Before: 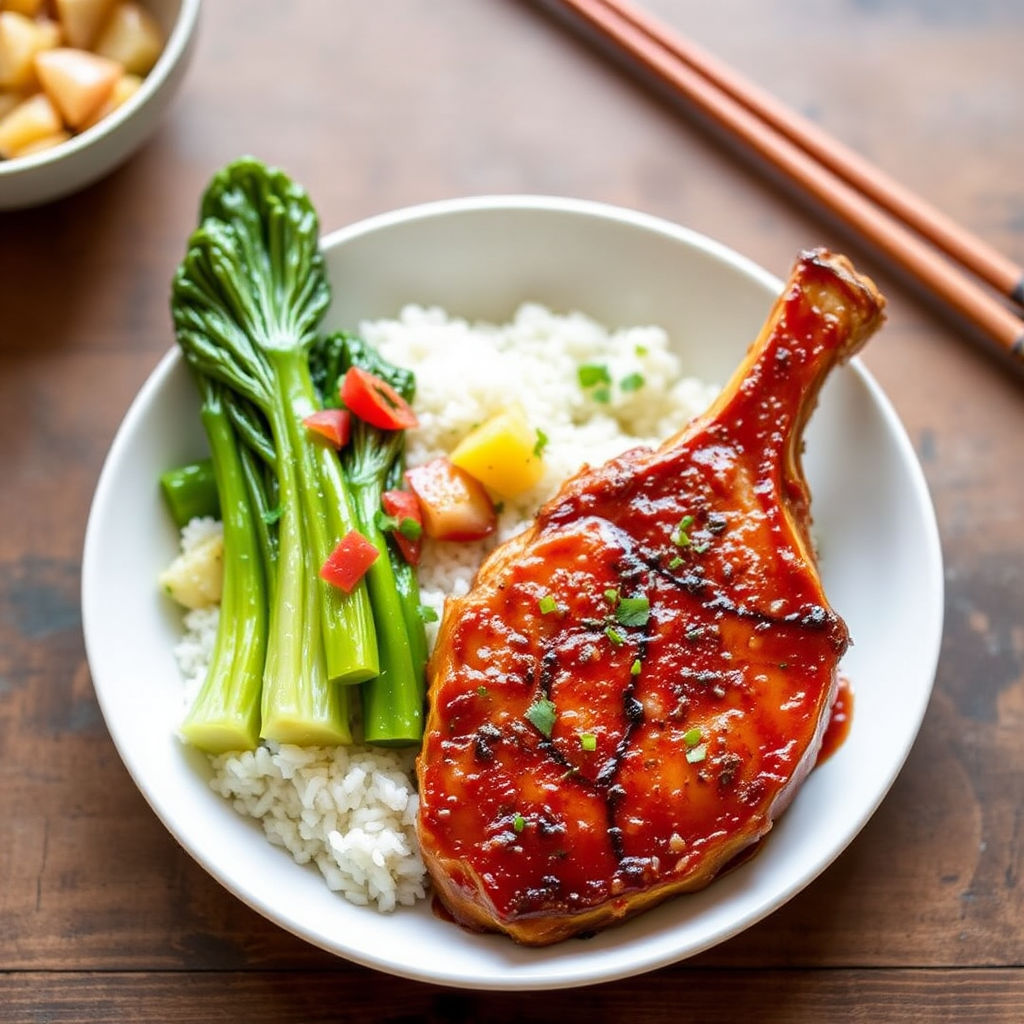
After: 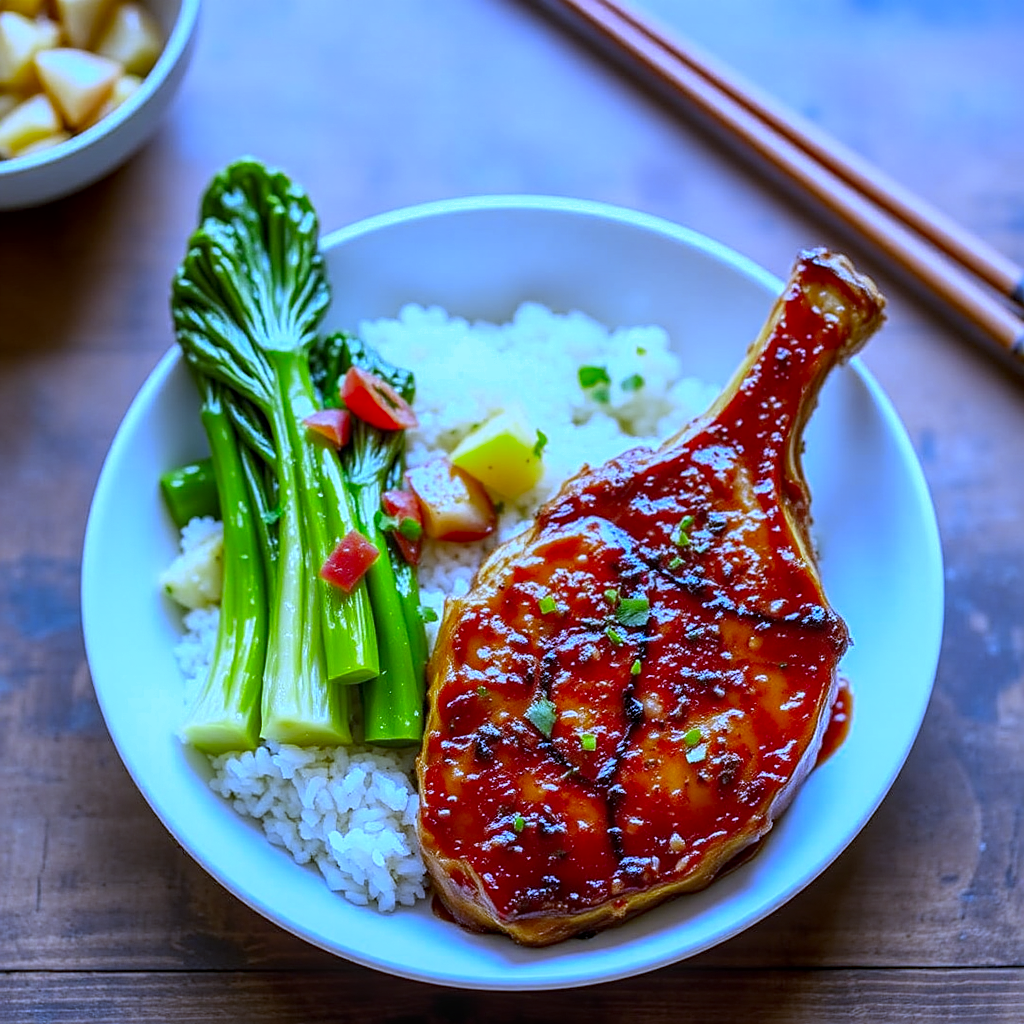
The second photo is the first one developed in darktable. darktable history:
sharpen: on, module defaults
white balance: red 0.766, blue 1.537
shadows and highlights: radius 125.46, shadows 30.51, highlights -30.51, low approximation 0.01, soften with gaussian
local contrast: on, module defaults
vibrance: vibrance 95.34%
